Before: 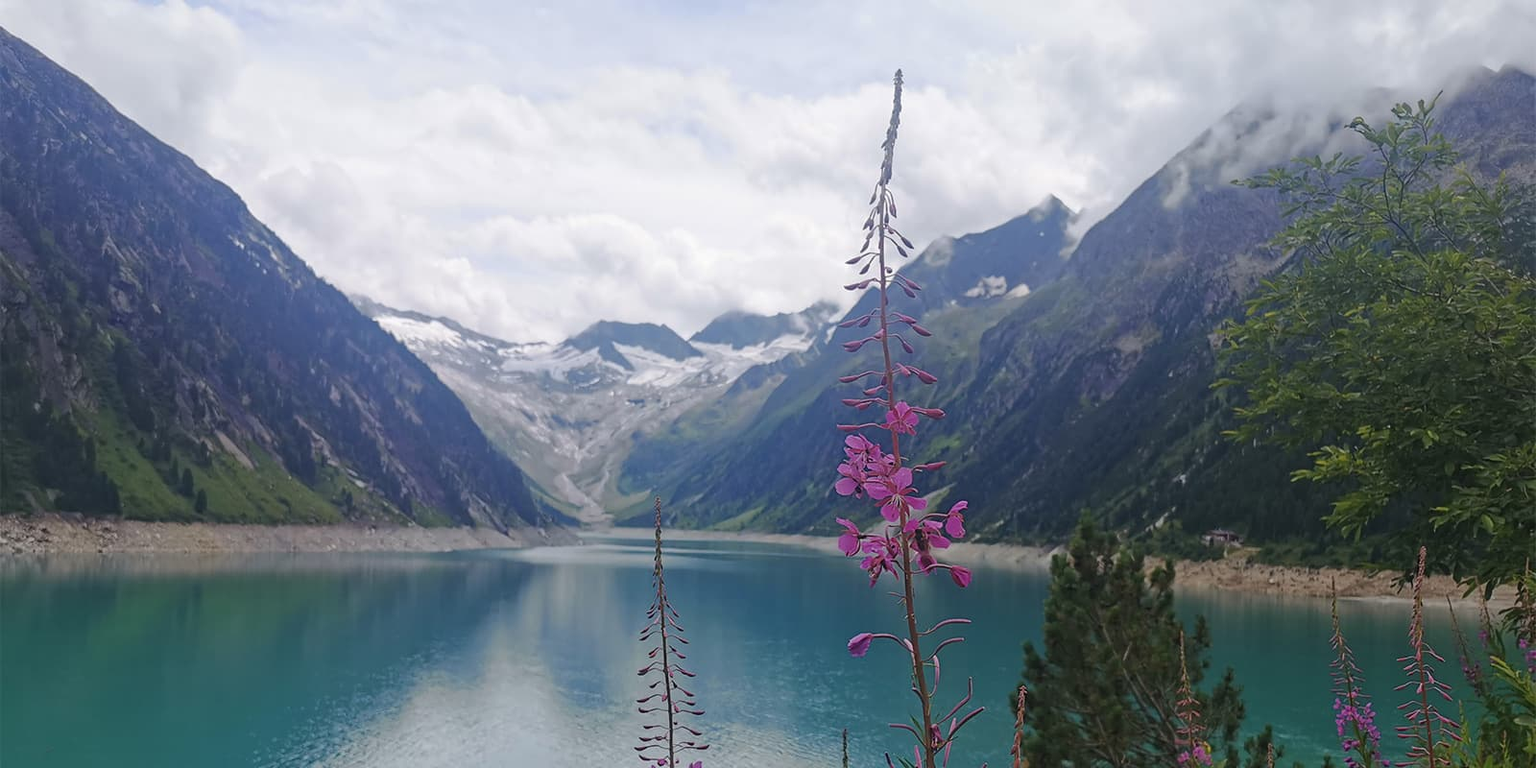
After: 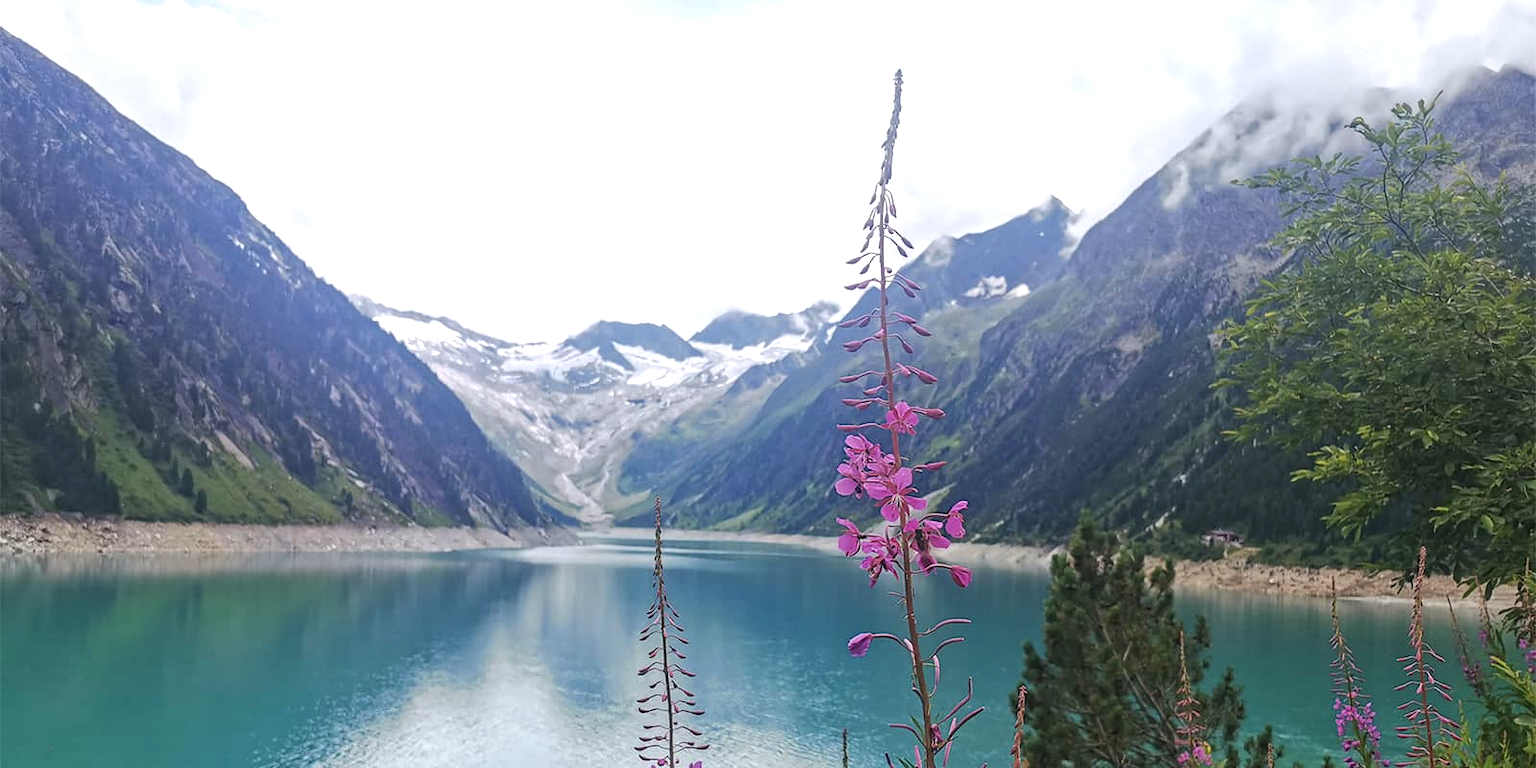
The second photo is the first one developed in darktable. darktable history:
exposure: black level correction 0, exposure 0.694 EV, compensate highlight preservation false
local contrast: on, module defaults
